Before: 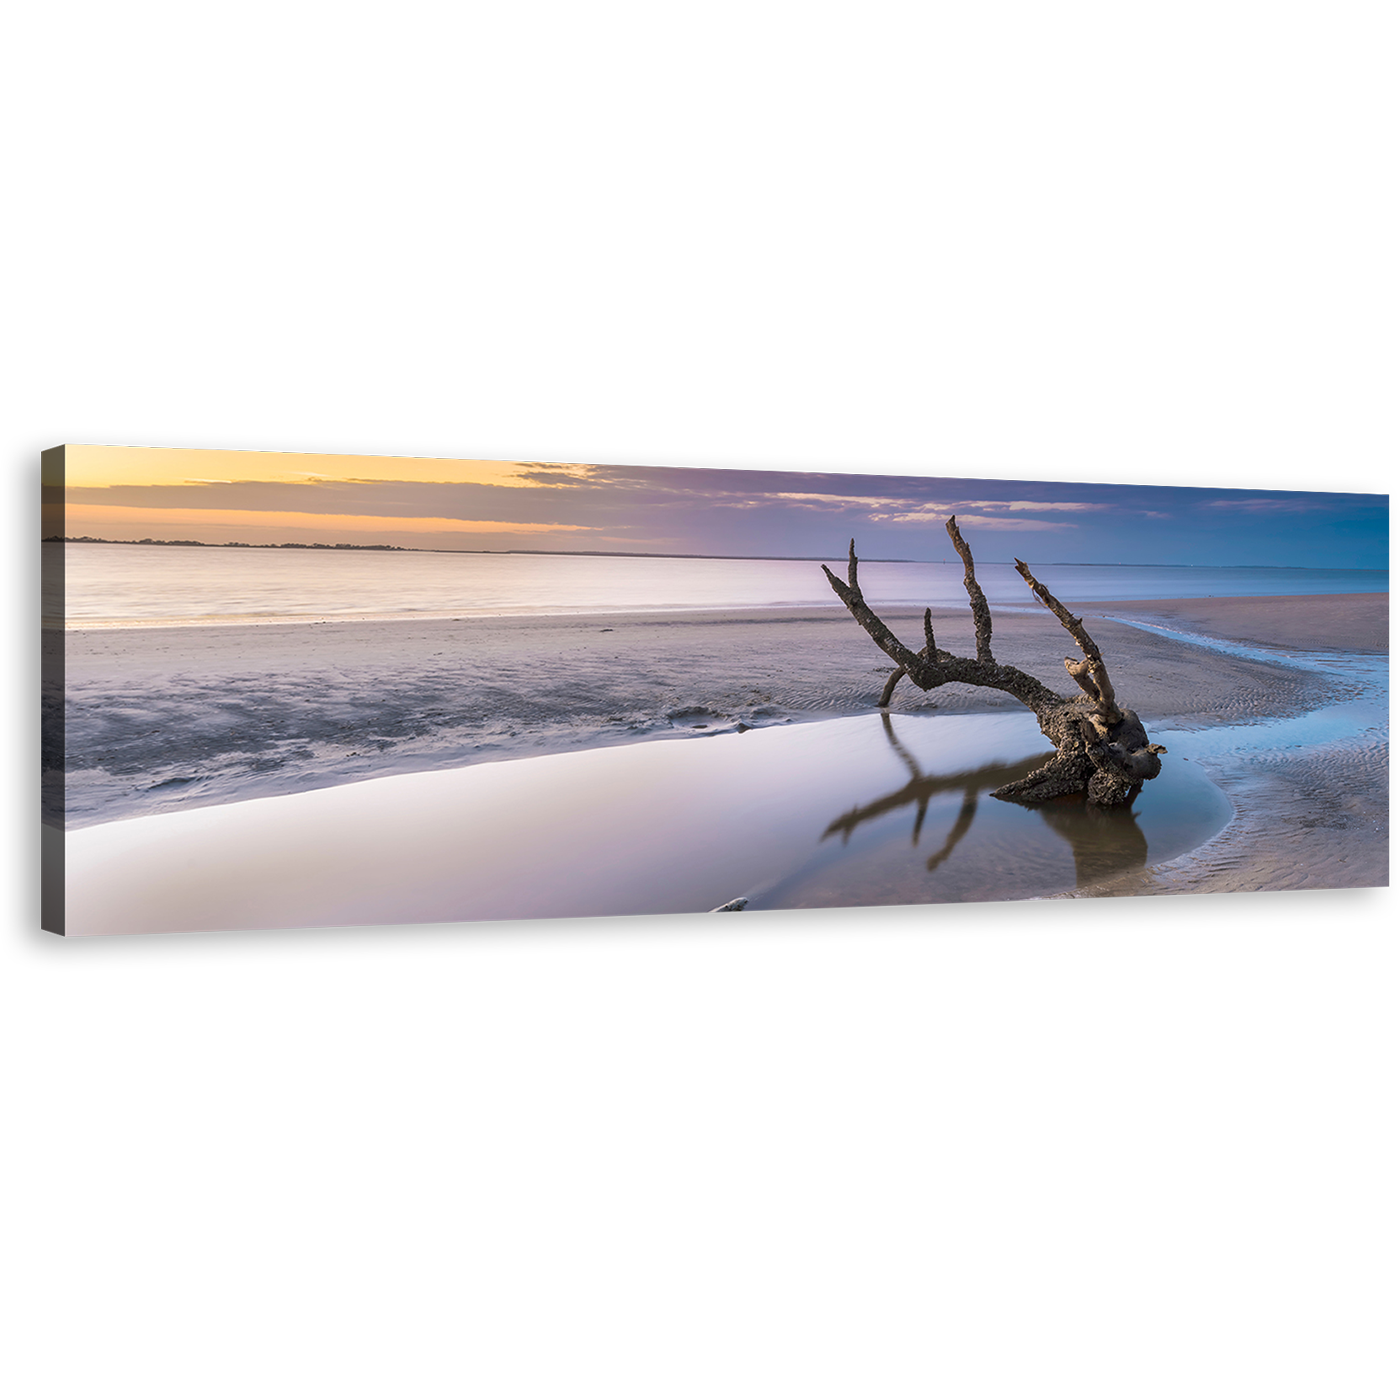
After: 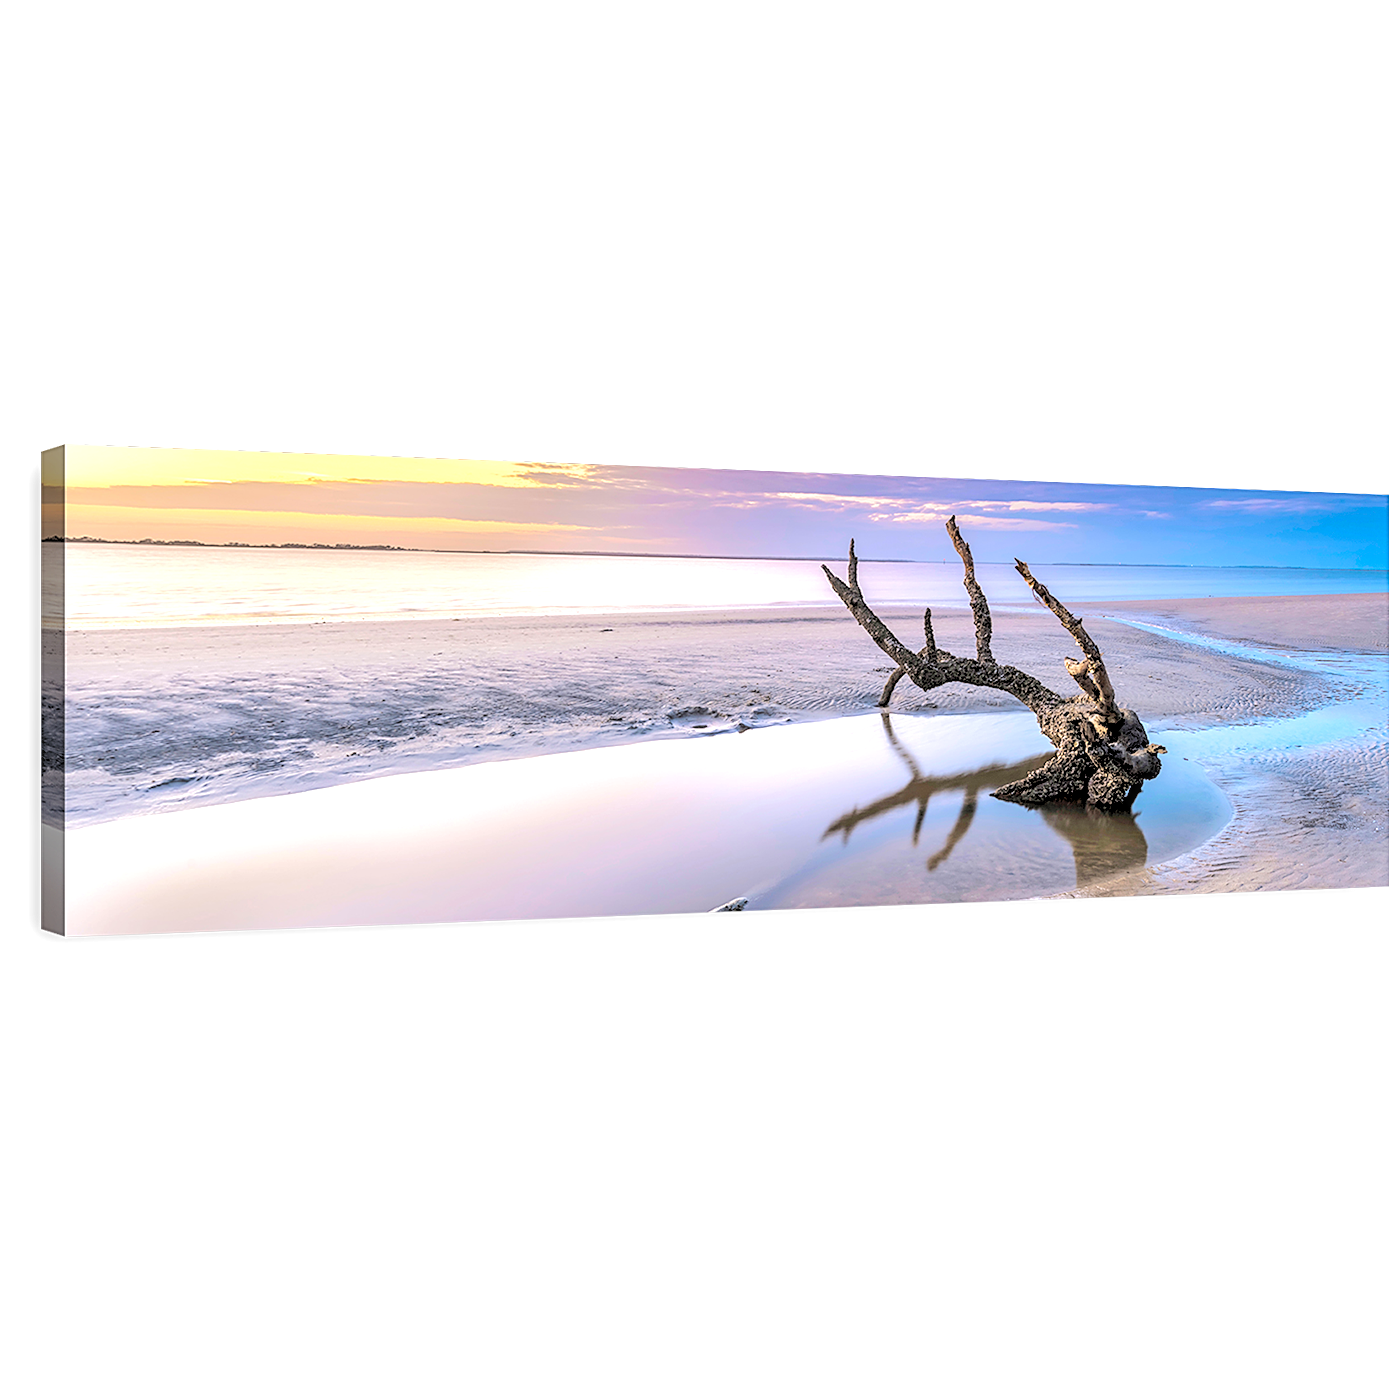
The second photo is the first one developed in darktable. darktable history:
exposure: exposure 0.672 EV, compensate highlight preservation false
sharpen: on, module defaults
levels: levels [0.072, 0.414, 0.976]
tone curve: curves: ch0 [(0, 0) (0.003, 0.012) (0.011, 0.014) (0.025, 0.02) (0.044, 0.034) (0.069, 0.047) (0.1, 0.063) (0.136, 0.086) (0.177, 0.131) (0.224, 0.183) (0.277, 0.243) (0.335, 0.317) (0.399, 0.403) (0.468, 0.488) (0.543, 0.573) (0.623, 0.649) (0.709, 0.718) (0.801, 0.795) (0.898, 0.872) (1, 1)], color space Lab, linked channels, preserve colors none
local contrast: detail 130%
